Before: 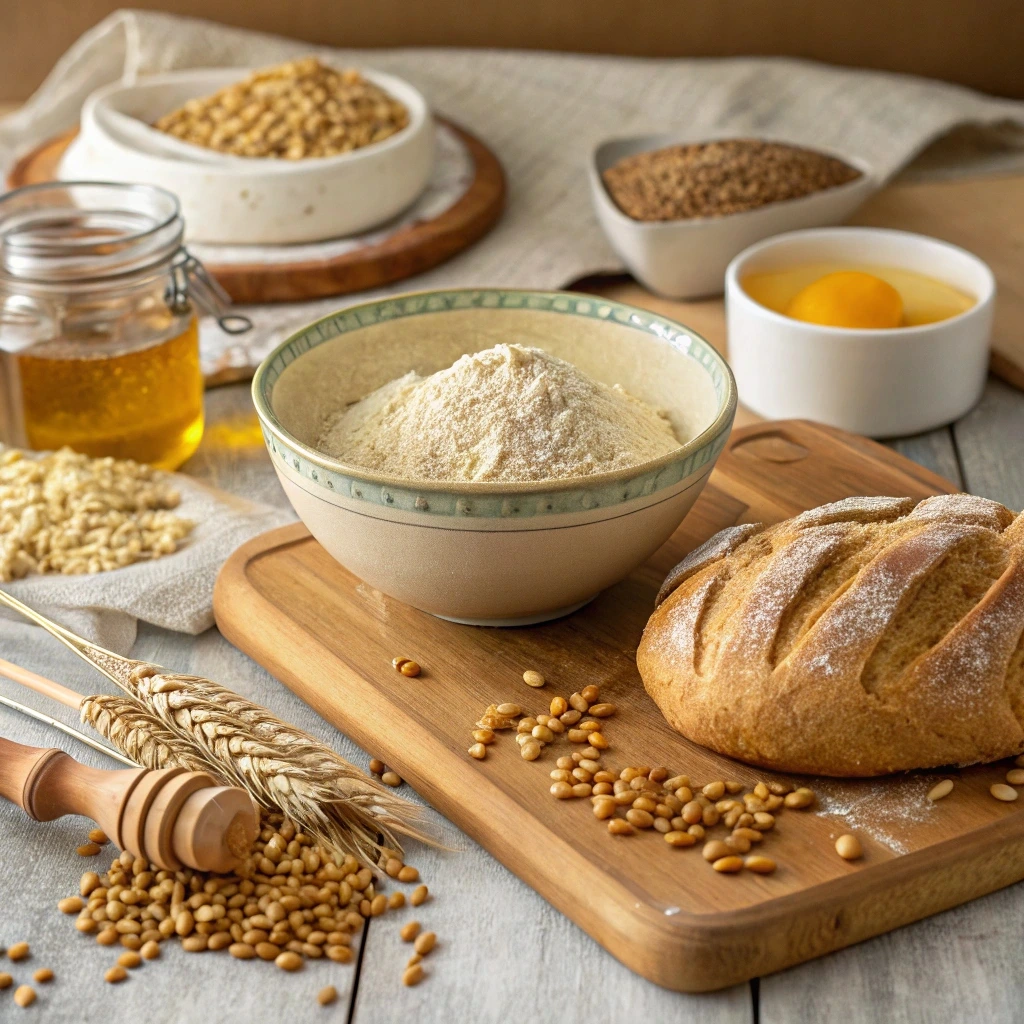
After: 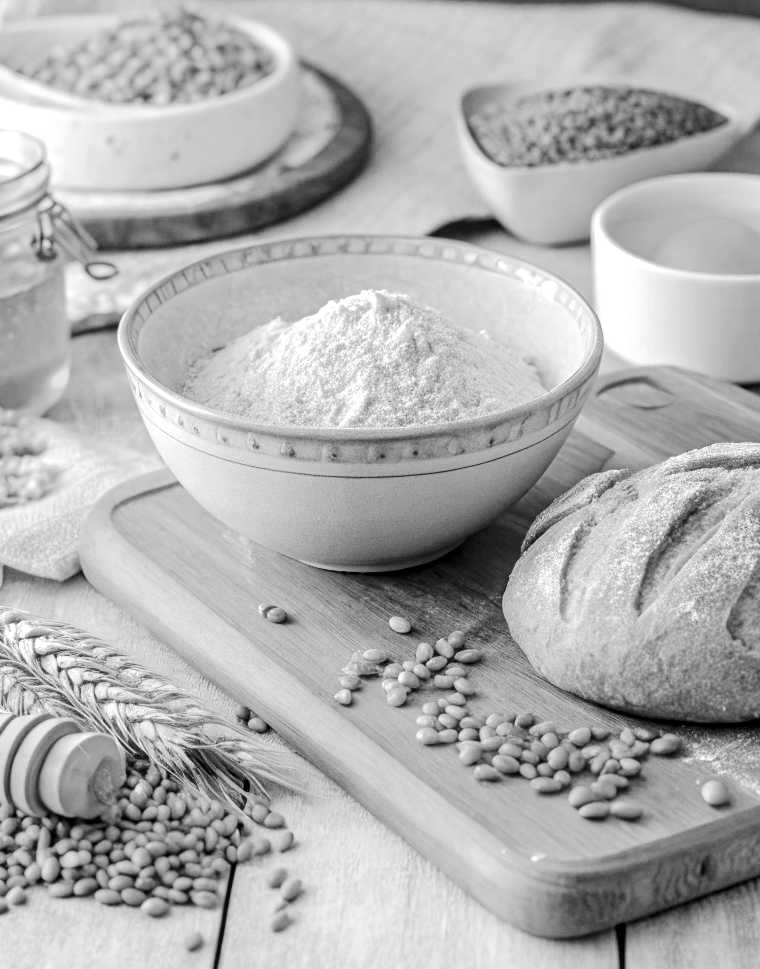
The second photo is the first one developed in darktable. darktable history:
tone equalizer: -7 EV 0.161 EV, -6 EV 0.571 EV, -5 EV 1.11 EV, -4 EV 1.36 EV, -3 EV 1.13 EV, -2 EV 0.6 EV, -1 EV 0.163 EV, edges refinement/feathering 500, mask exposure compensation -1.57 EV, preserve details no
local contrast: on, module defaults
crop and rotate: left 13.13%, top 5.279%, right 12.624%
color zones: curves: ch0 [(0, 0.613) (0.01, 0.613) (0.245, 0.448) (0.498, 0.529) (0.642, 0.665) (0.879, 0.777) (0.99, 0.613)]; ch1 [(0, 0) (0.143, 0) (0.286, 0) (0.429, 0) (0.571, 0) (0.714, 0) (0.857, 0)]
